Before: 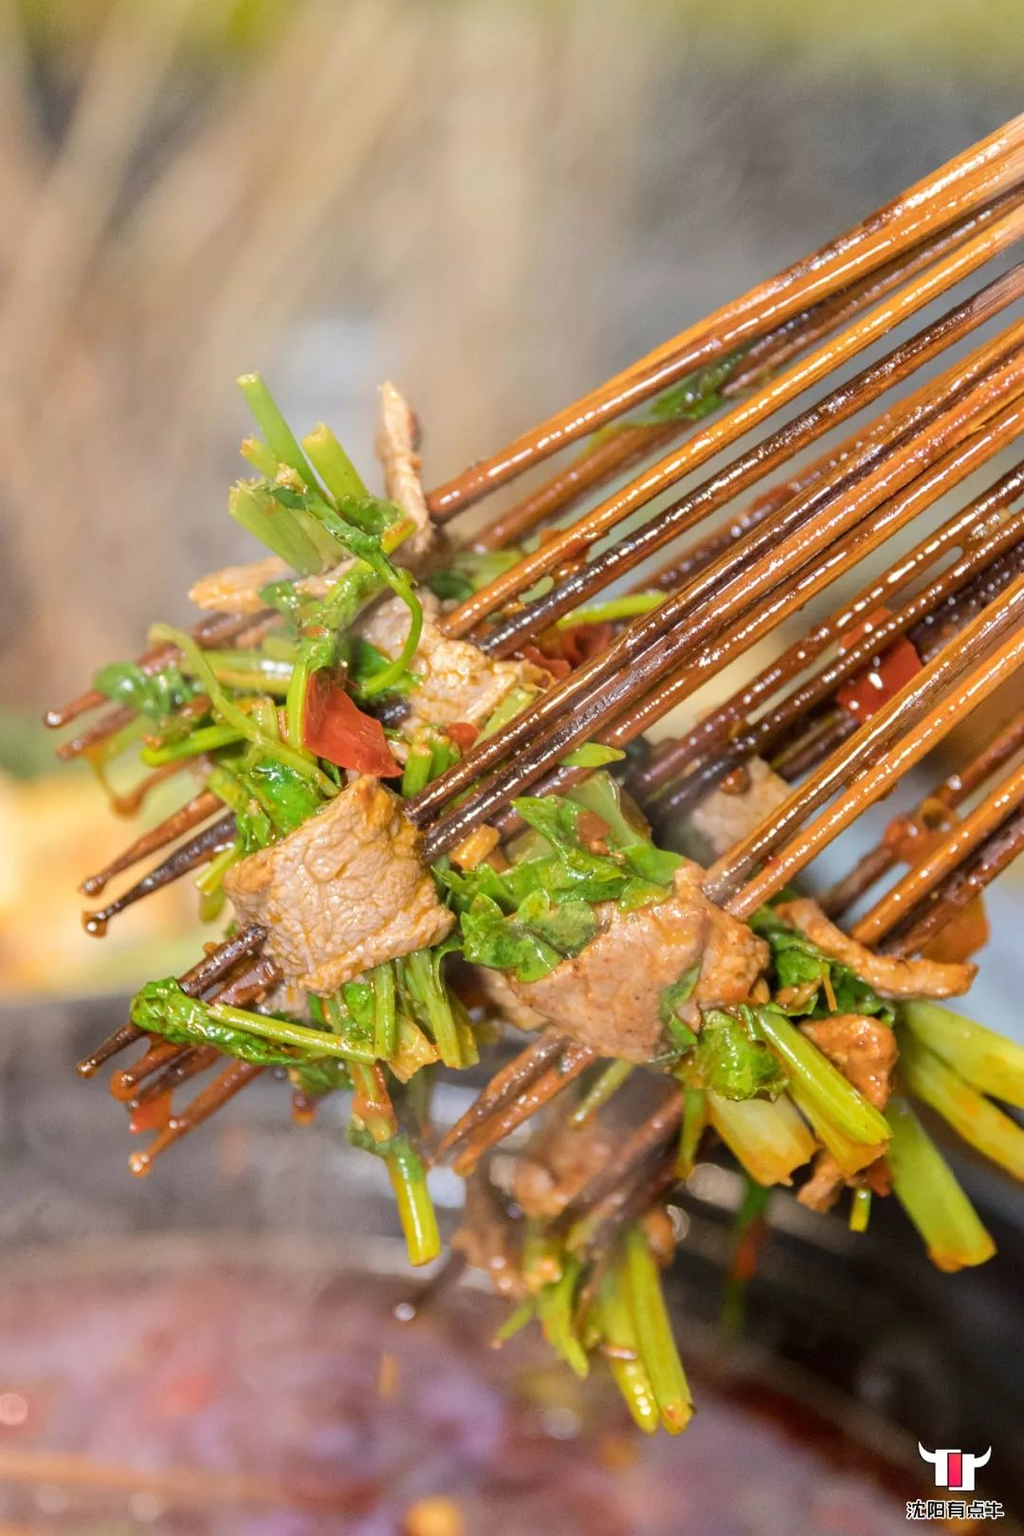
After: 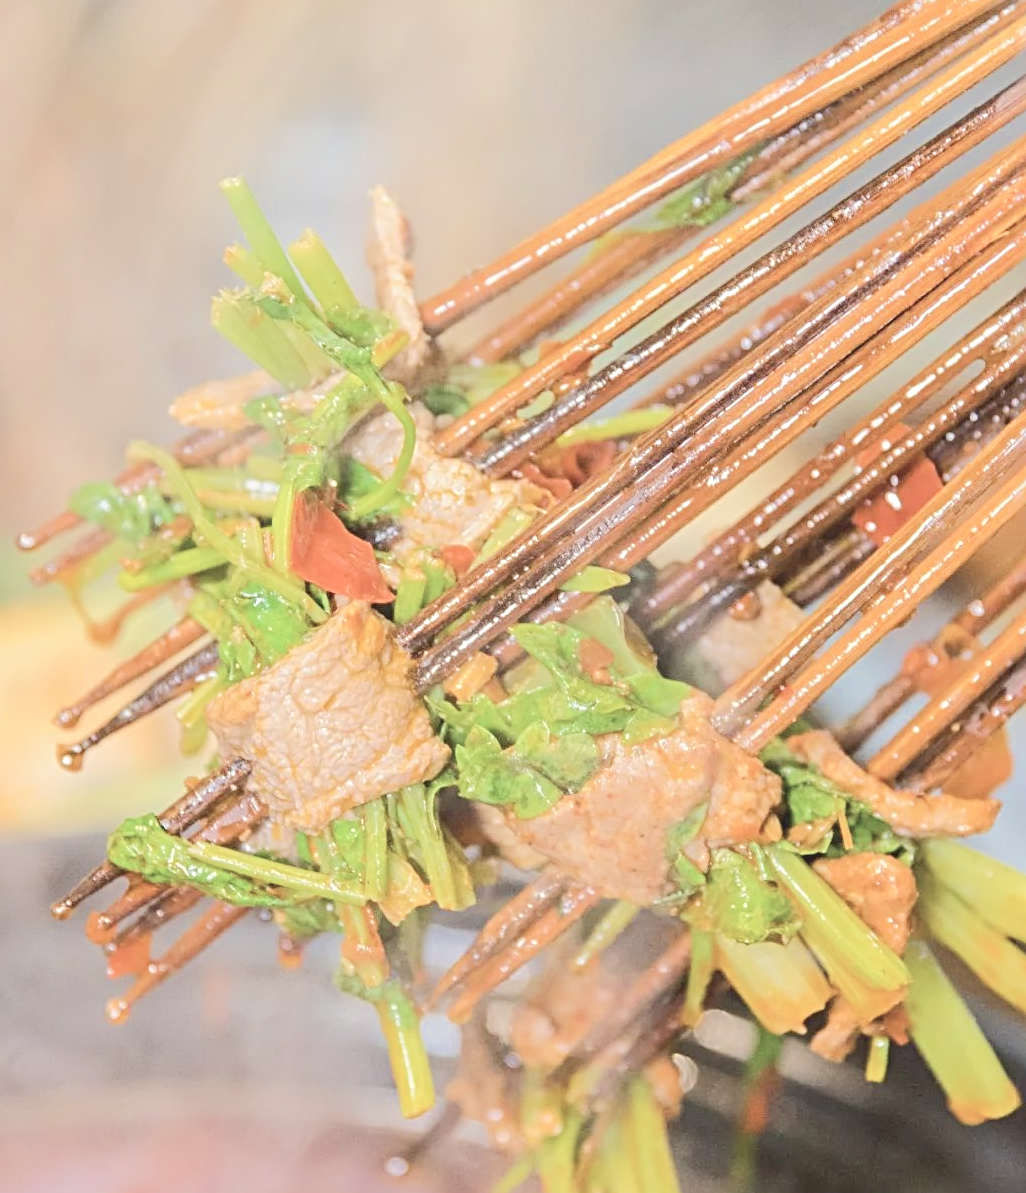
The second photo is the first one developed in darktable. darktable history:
sharpen: radius 3.991
contrast brightness saturation: contrast -0.259, saturation -0.441
tone equalizer: -8 EV 1.96 EV, -7 EV 2 EV, -6 EV 1.96 EV, -5 EV 1.98 EV, -4 EV 1.96 EV, -3 EV 1.49 EV, -2 EV 0.998 EV, -1 EV 0.5 EV, edges refinement/feathering 500, mask exposure compensation -1.57 EV, preserve details no
crop and rotate: left 2.822%, top 13.446%, right 2.1%, bottom 12.895%
